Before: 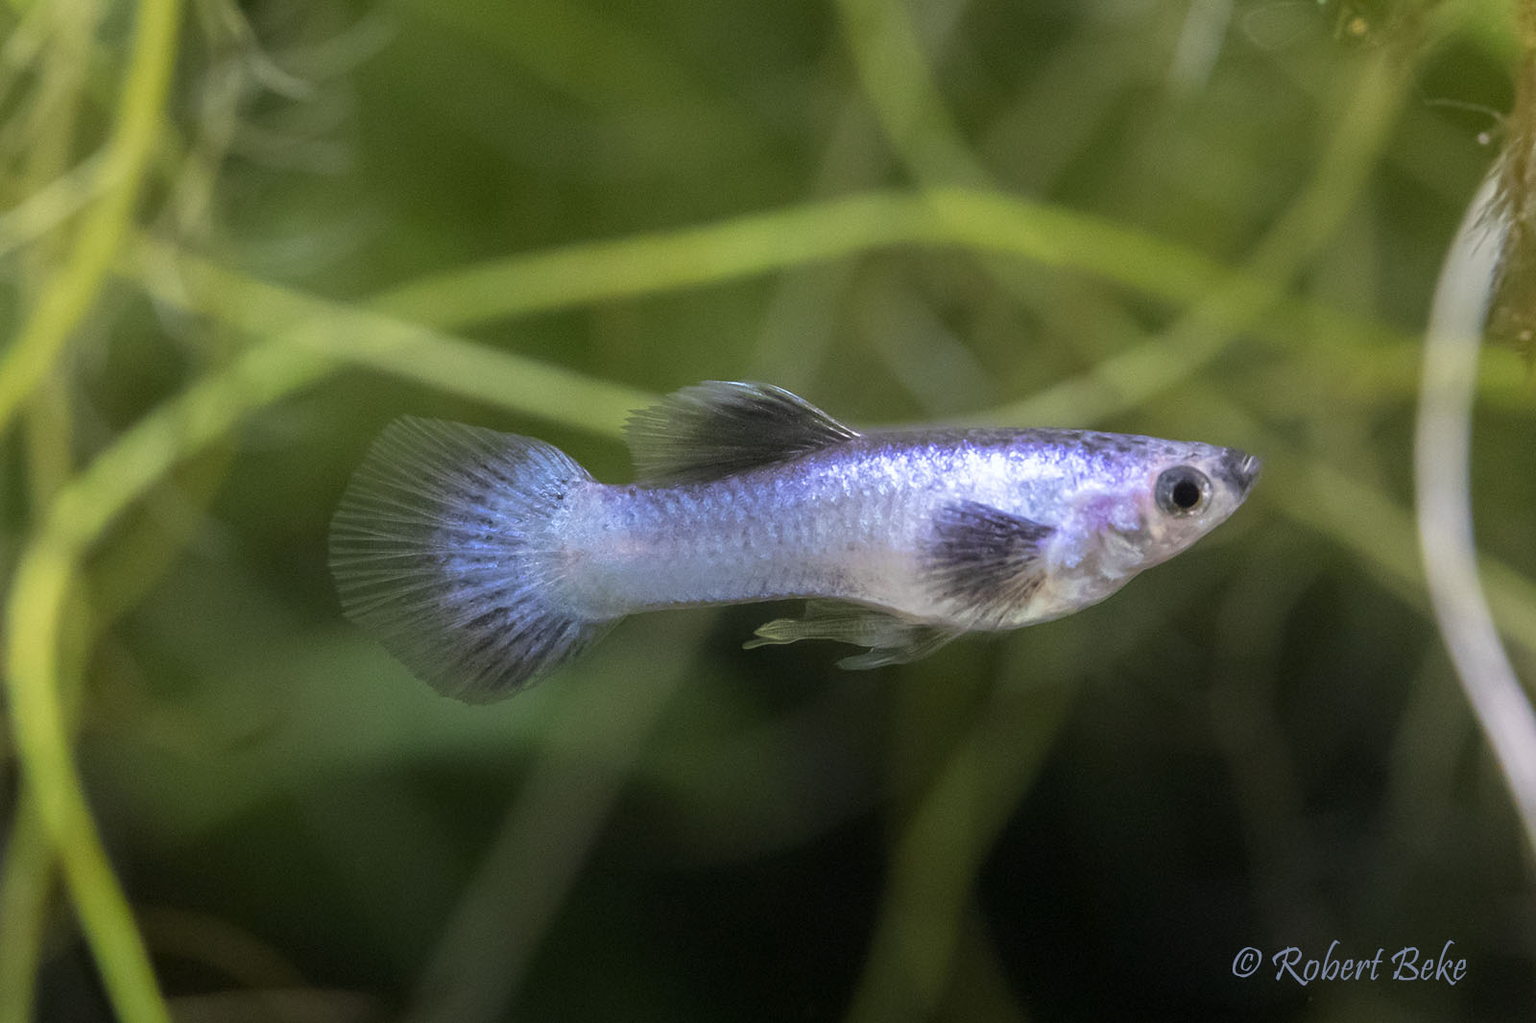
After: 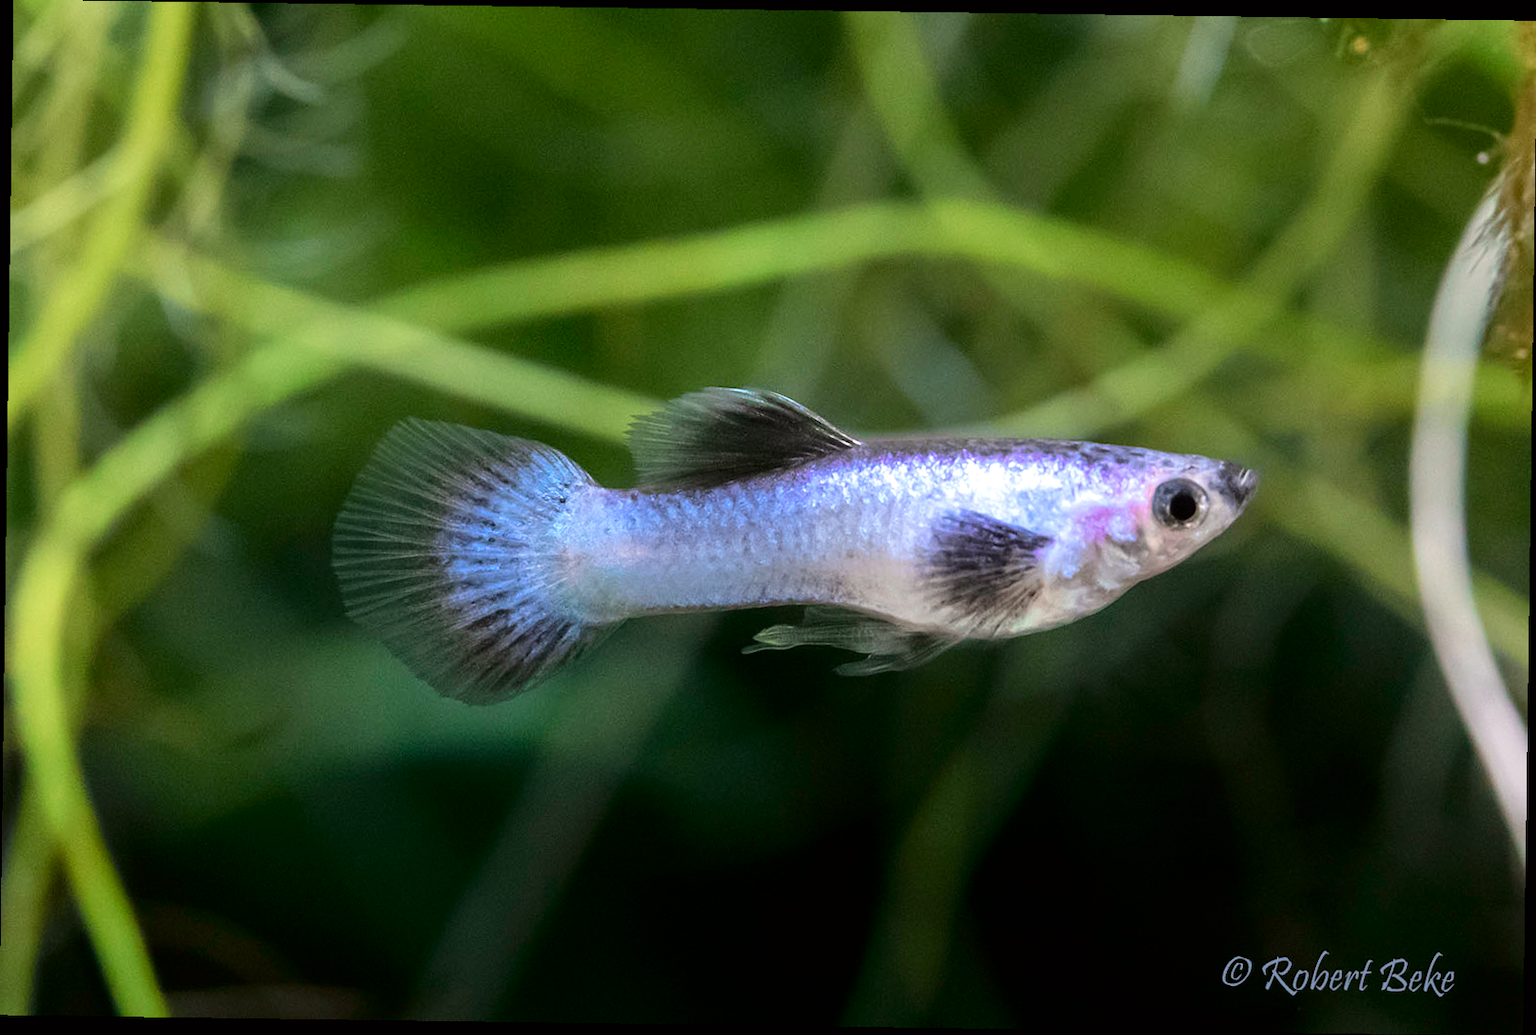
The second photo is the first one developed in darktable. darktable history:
rotate and perspective: rotation 0.8°, automatic cropping off
tone equalizer: -8 EV -0.417 EV, -7 EV -0.389 EV, -6 EV -0.333 EV, -5 EV -0.222 EV, -3 EV 0.222 EV, -2 EV 0.333 EV, -1 EV 0.389 EV, +0 EV 0.417 EV, edges refinement/feathering 500, mask exposure compensation -1.57 EV, preserve details no
tone curve: curves: ch0 [(0, 0) (0.068, 0.031) (0.183, 0.13) (0.341, 0.319) (0.547, 0.545) (0.828, 0.817) (1, 0.968)]; ch1 [(0, 0) (0.23, 0.166) (0.34, 0.308) (0.371, 0.337) (0.429, 0.408) (0.477, 0.466) (0.499, 0.5) (0.529, 0.528) (0.559, 0.578) (0.743, 0.798) (1, 1)]; ch2 [(0, 0) (0.431, 0.419) (0.495, 0.502) (0.524, 0.525) (0.568, 0.543) (0.6, 0.597) (0.634, 0.644) (0.728, 0.722) (1, 1)], color space Lab, independent channels, preserve colors none
